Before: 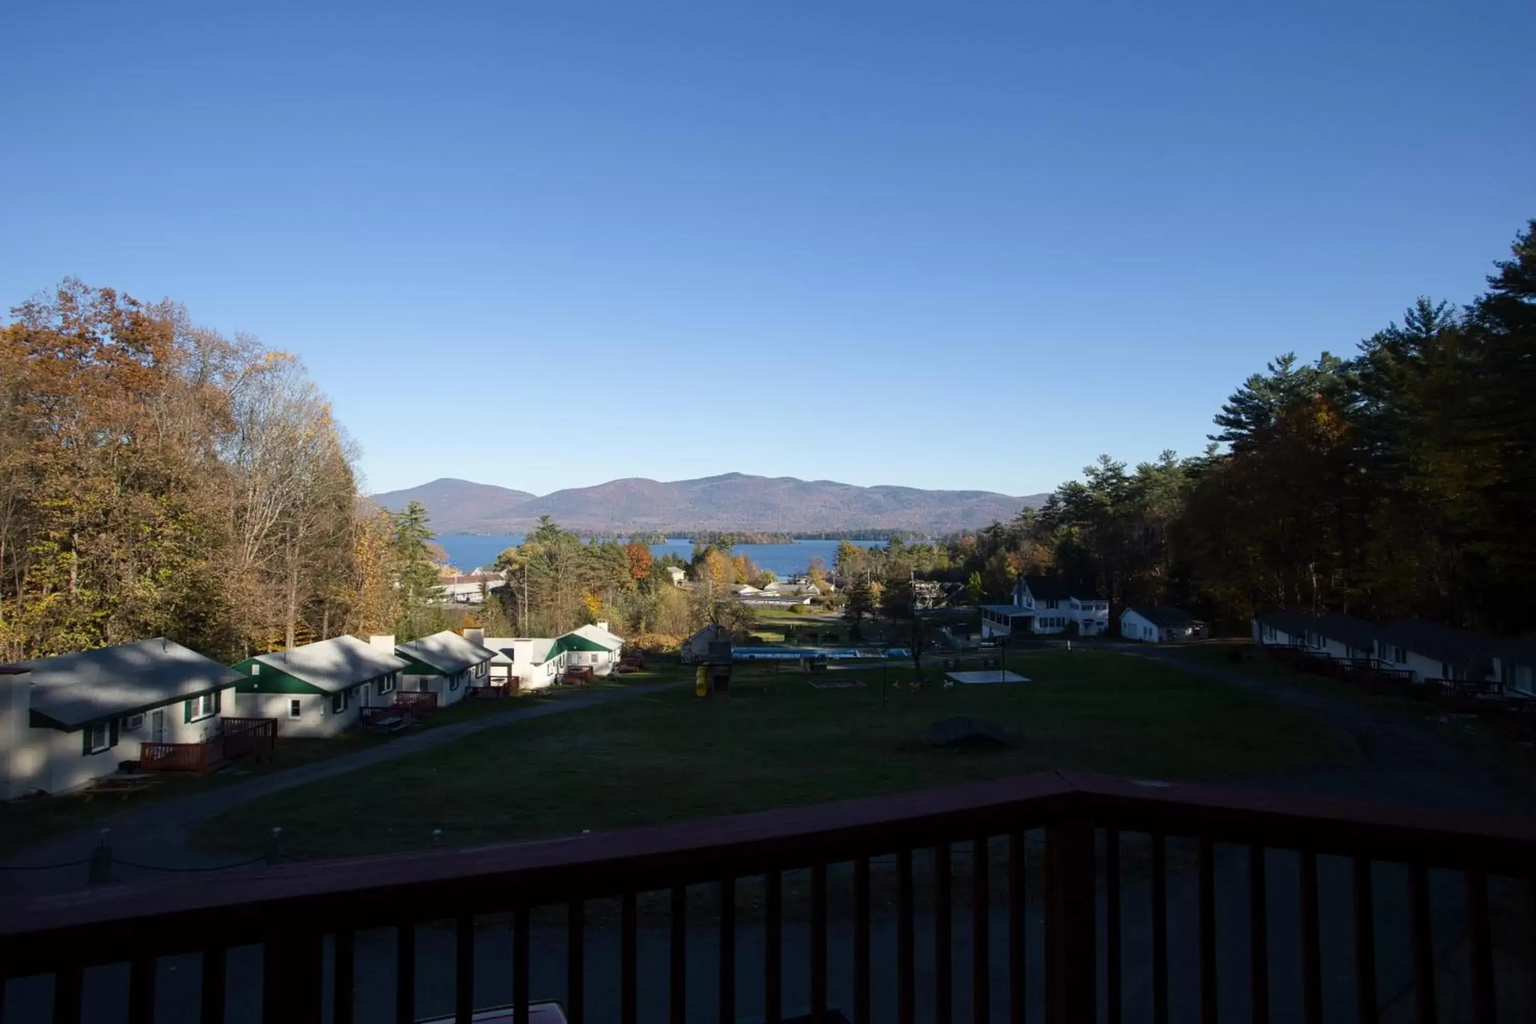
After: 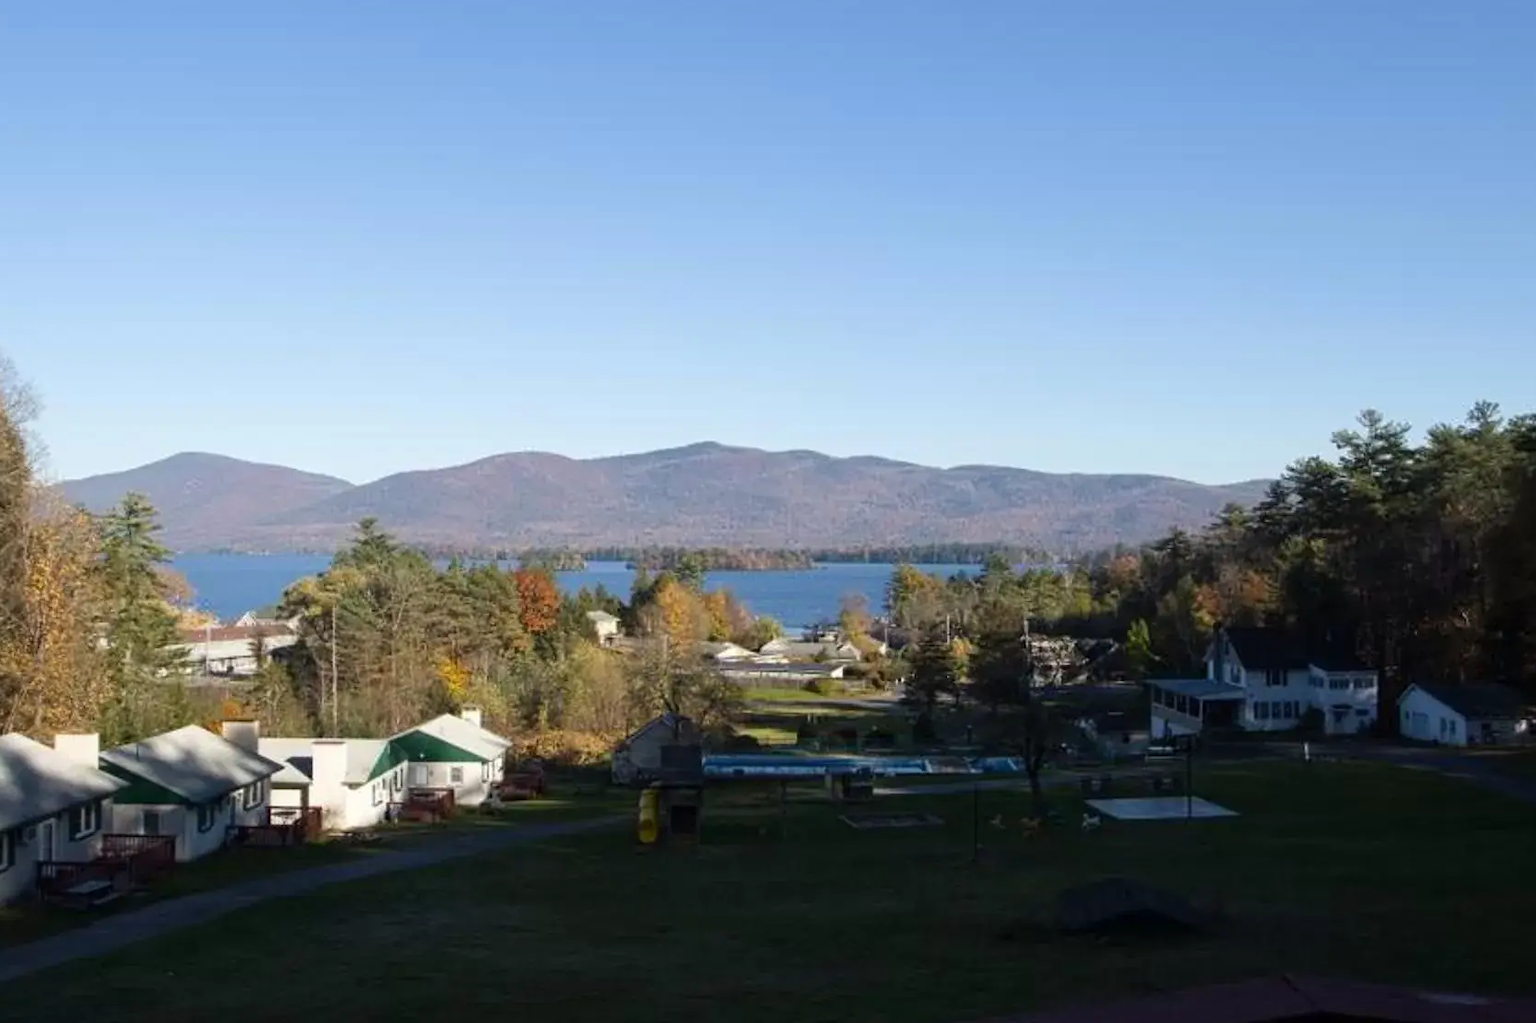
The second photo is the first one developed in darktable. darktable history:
white balance: red 1, blue 1
crop and rotate: left 22.13%, top 22.054%, right 22.026%, bottom 22.102%
